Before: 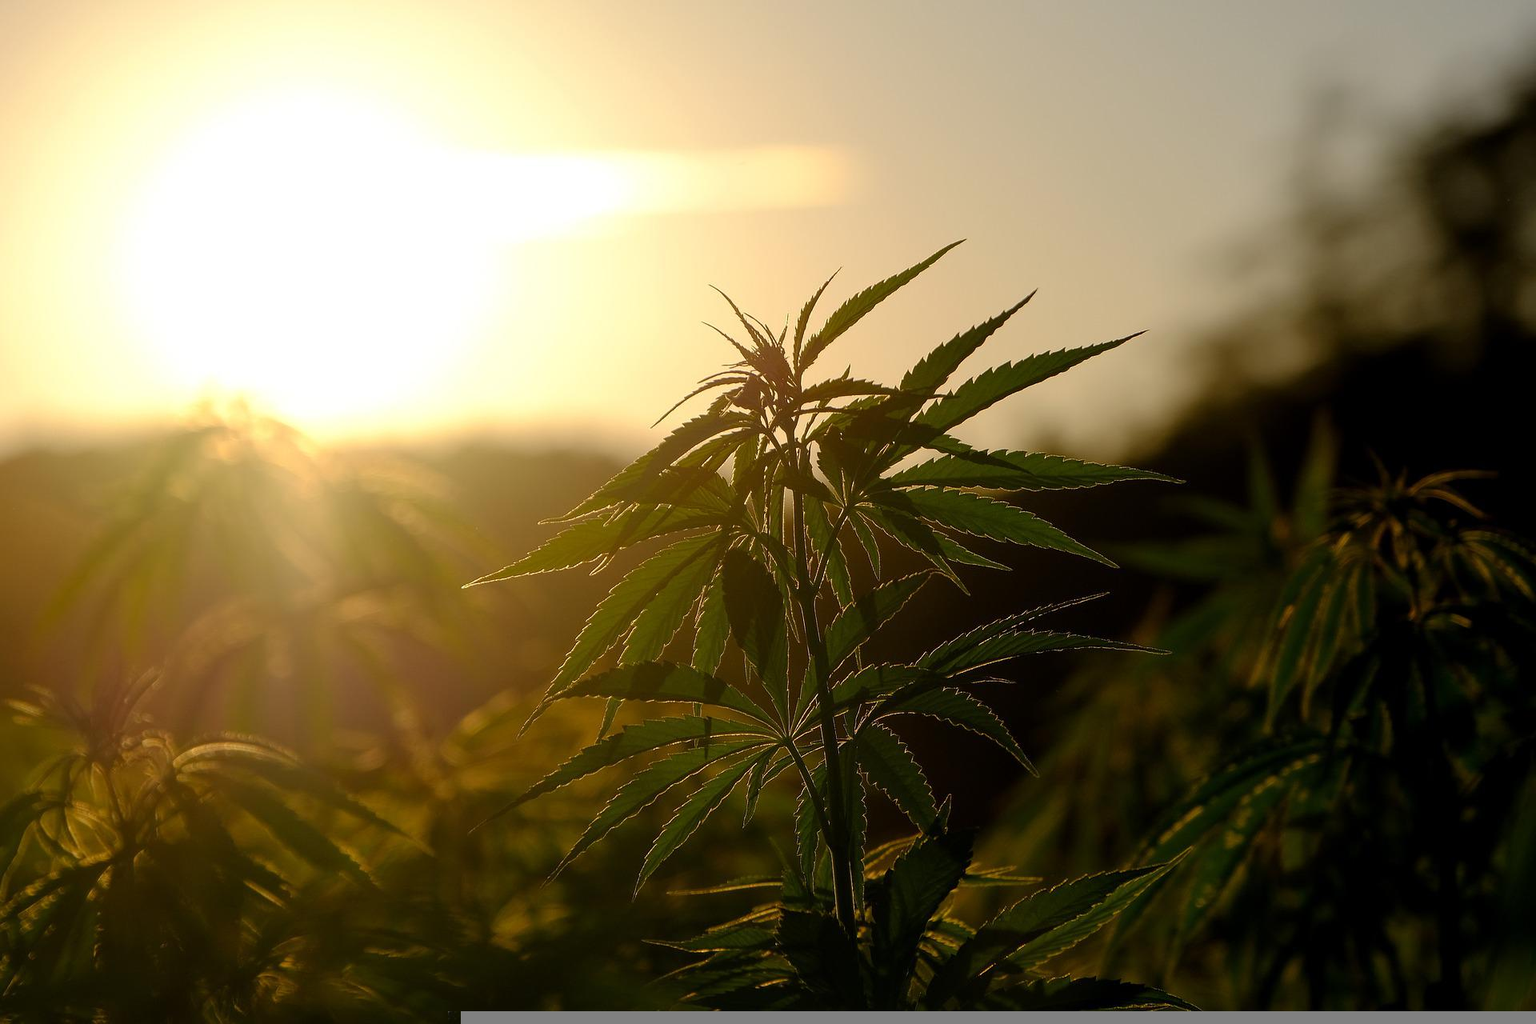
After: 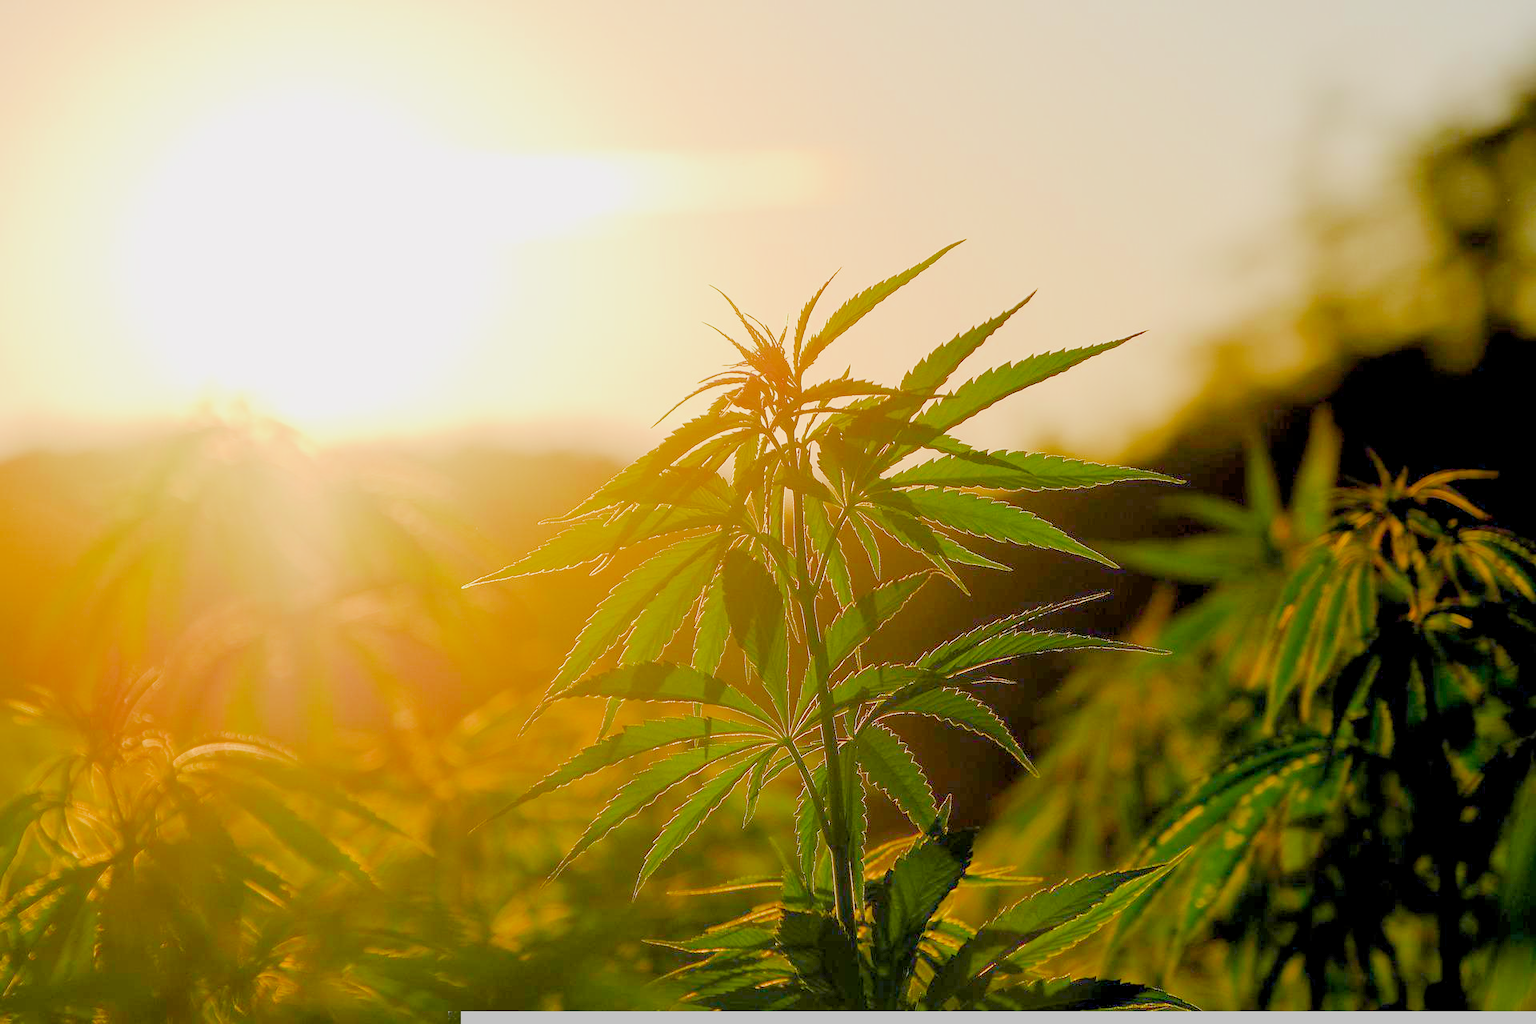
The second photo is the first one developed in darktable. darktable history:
filmic rgb: middle gray luminance 3.44%, black relative exposure -5.92 EV, white relative exposure 6.33 EV, threshold 6 EV, dynamic range scaling 22.4%, target black luminance 0%, hardness 2.33, latitude 45.85%, contrast 0.78, highlights saturation mix 100%, shadows ↔ highlights balance 0.033%, add noise in highlights 0, preserve chrominance max RGB, color science v3 (2019), use custom middle-gray values true, iterations of high-quality reconstruction 0, contrast in highlights soft, enable highlight reconstruction true
color balance rgb: shadows lift › chroma 1%, shadows lift › hue 113°, highlights gain › chroma 0.2%, highlights gain › hue 333°, perceptual saturation grading › global saturation 20%, perceptual saturation grading › highlights -50%, perceptual saturation grading › shadows 25%, contrast -20%
